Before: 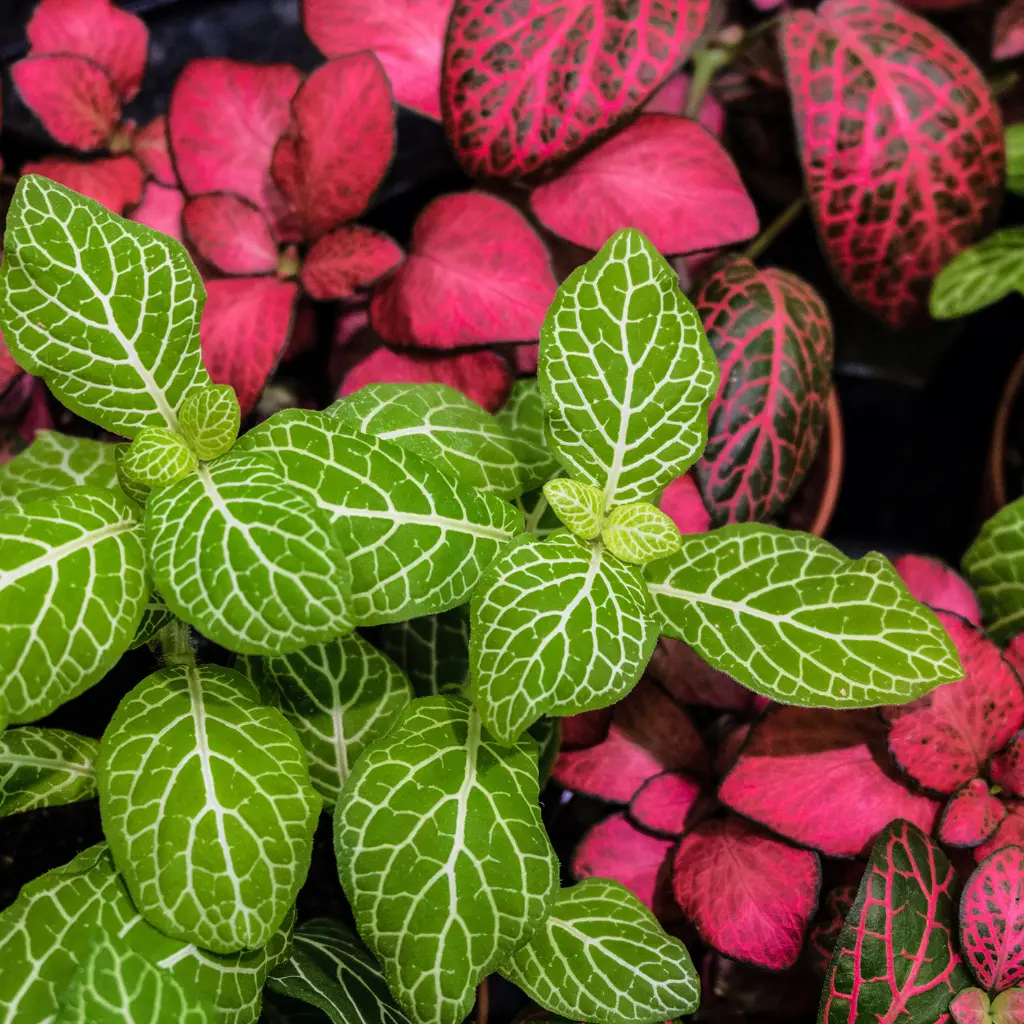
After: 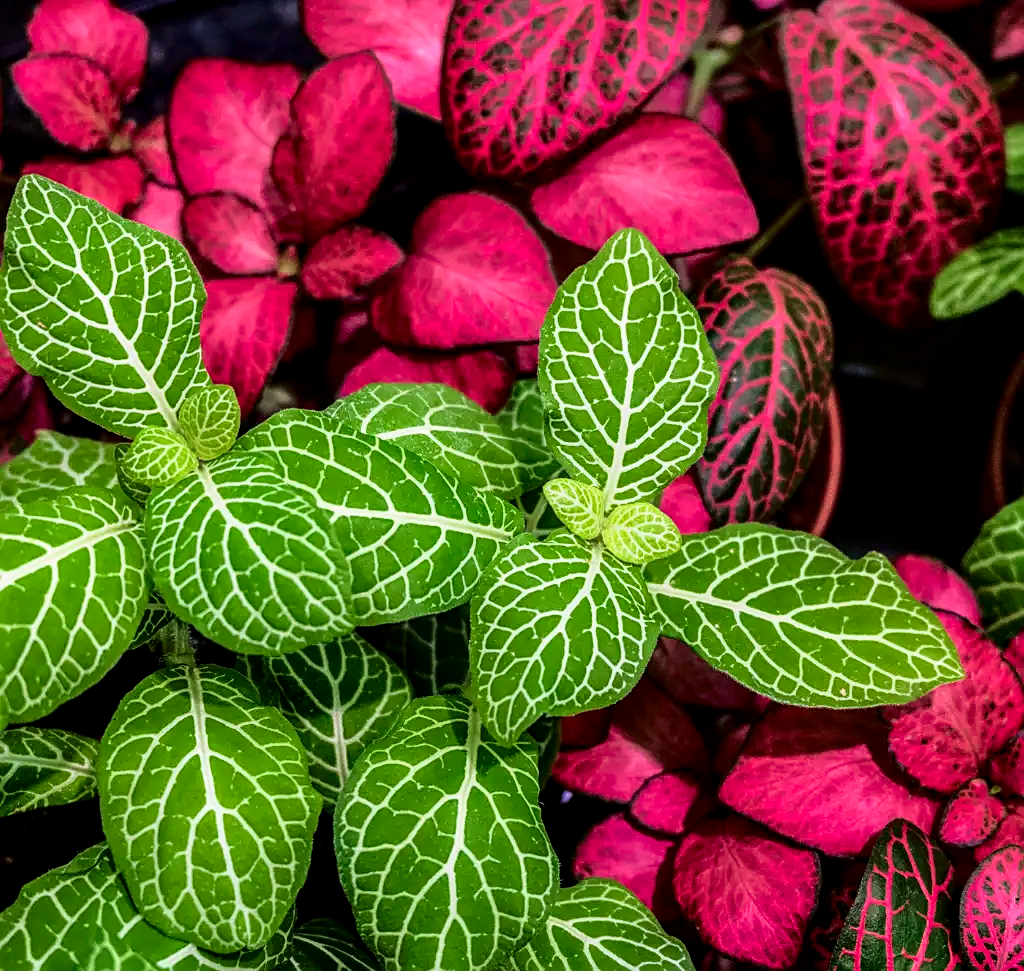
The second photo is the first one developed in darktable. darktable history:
local contrast: on, module defaults
crop and rotate: top 0%, bottom 5.097%
exposure: exposure -0.021 EV, compensate highlight preservation false
tone equalizer: on, module defaults
sharpen: on, module defaults
tone curve: curves: ch0 [(0, 0) (0.059, 0.027) (0.178, 0.105) (0.292, 0.233) (0.485, 0.472) (0.837, 0.887) (1, 0.983)]; ch1 [(0, 0) (0.23, 0.166) (0.34, 0.298) (0.371, 0.334) (0.435, 0.413) (0.477, 0.469) (0.499, 0.498) (0.534, 0.551) (0.56, 0.585) (0.754, 0.801) (1, 1)]; ch2 [(0, 0) (0.431, 0.414) (0.498, 0.503) (0.524, 0.531) (0.568, 0.567) (0.6, 0.597) (0.65, 0.651) (0.752, 0.764) (1, 1)], color space Lab, independent channels, preserve colors none
